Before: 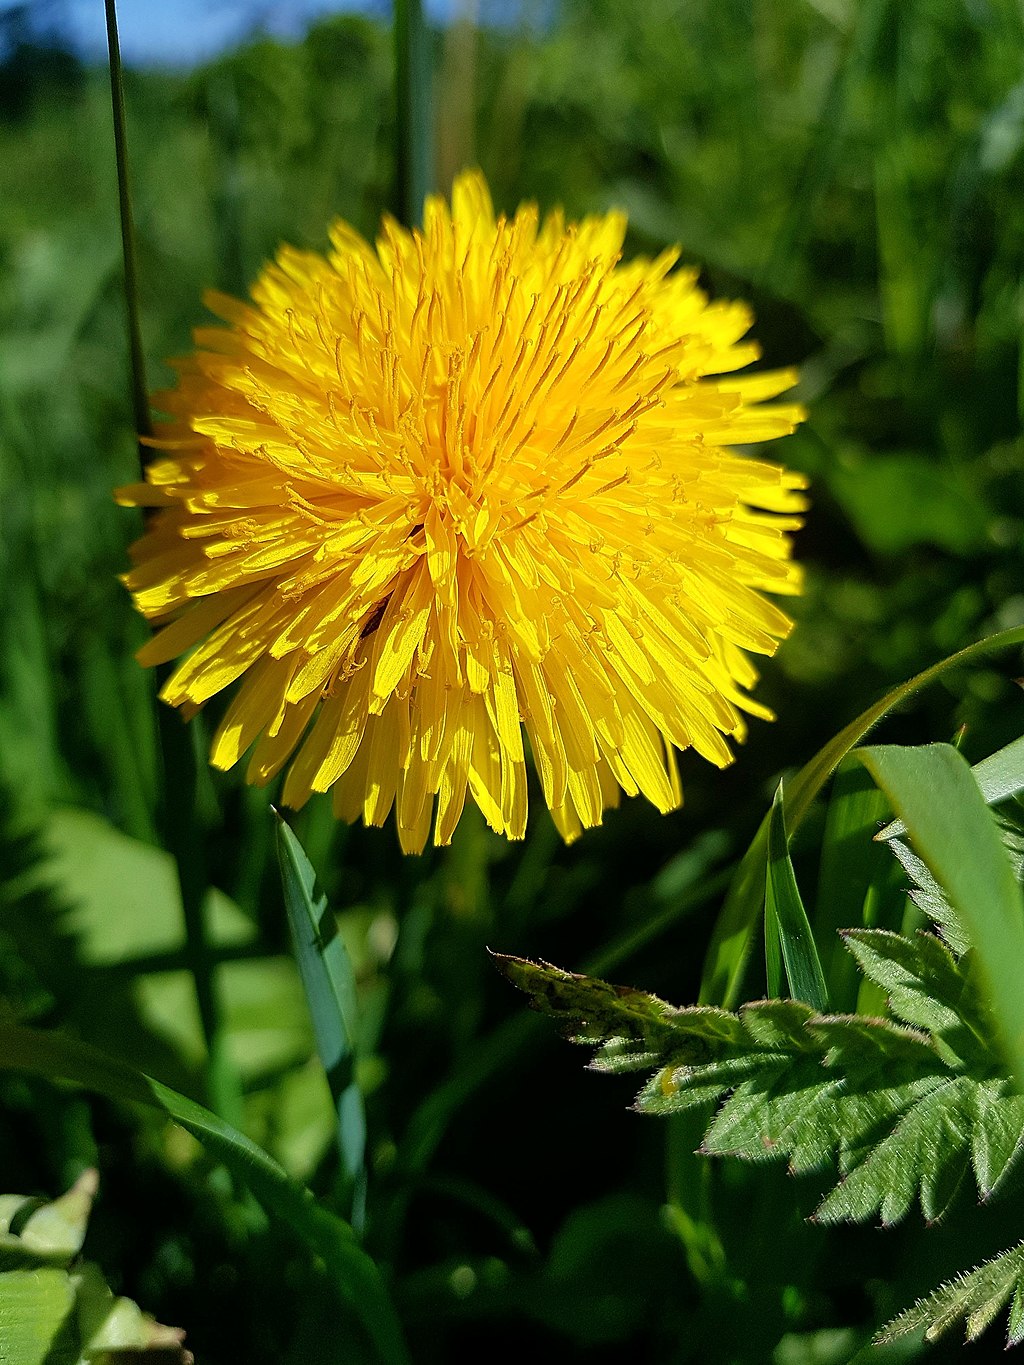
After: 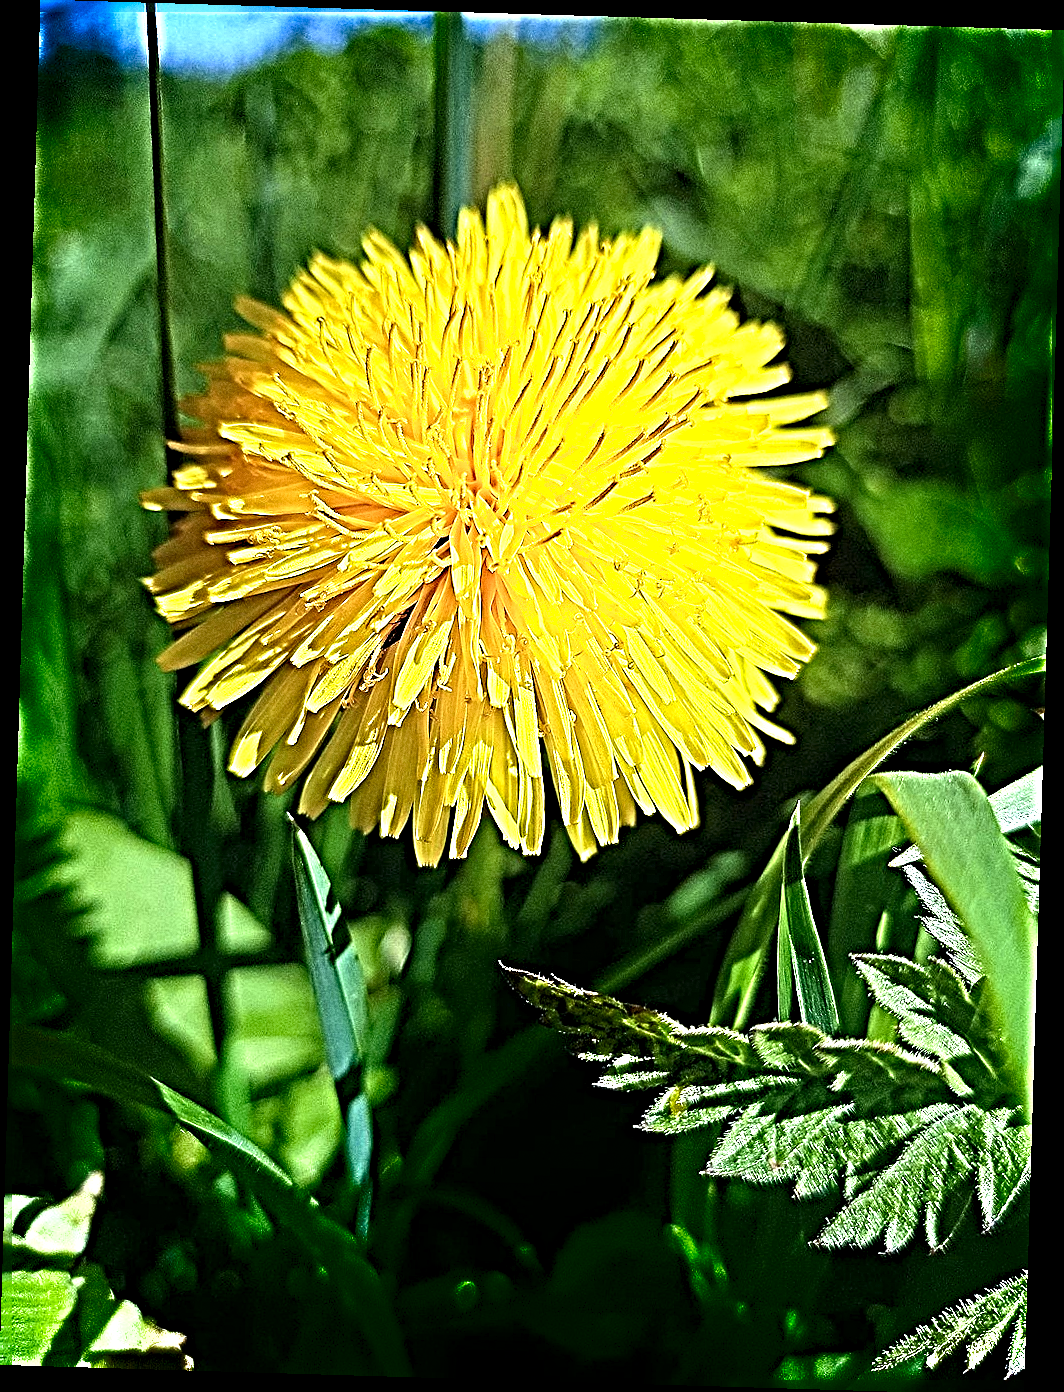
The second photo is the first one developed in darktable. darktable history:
exposure: exposure 1.089 EV, compensate highlight preservation false
crop: top 0.05%, bottom 0.098%
white balance: red 0.931, blue 1.11
sharpen: radius 6.3, amount 1.8, threshold 0
grain: on, module defaults
rotate and perspective: rotation 1.72°, automatic cropping off
shadows and highlights: shadows -70, highlights 35, soften with gaussian
